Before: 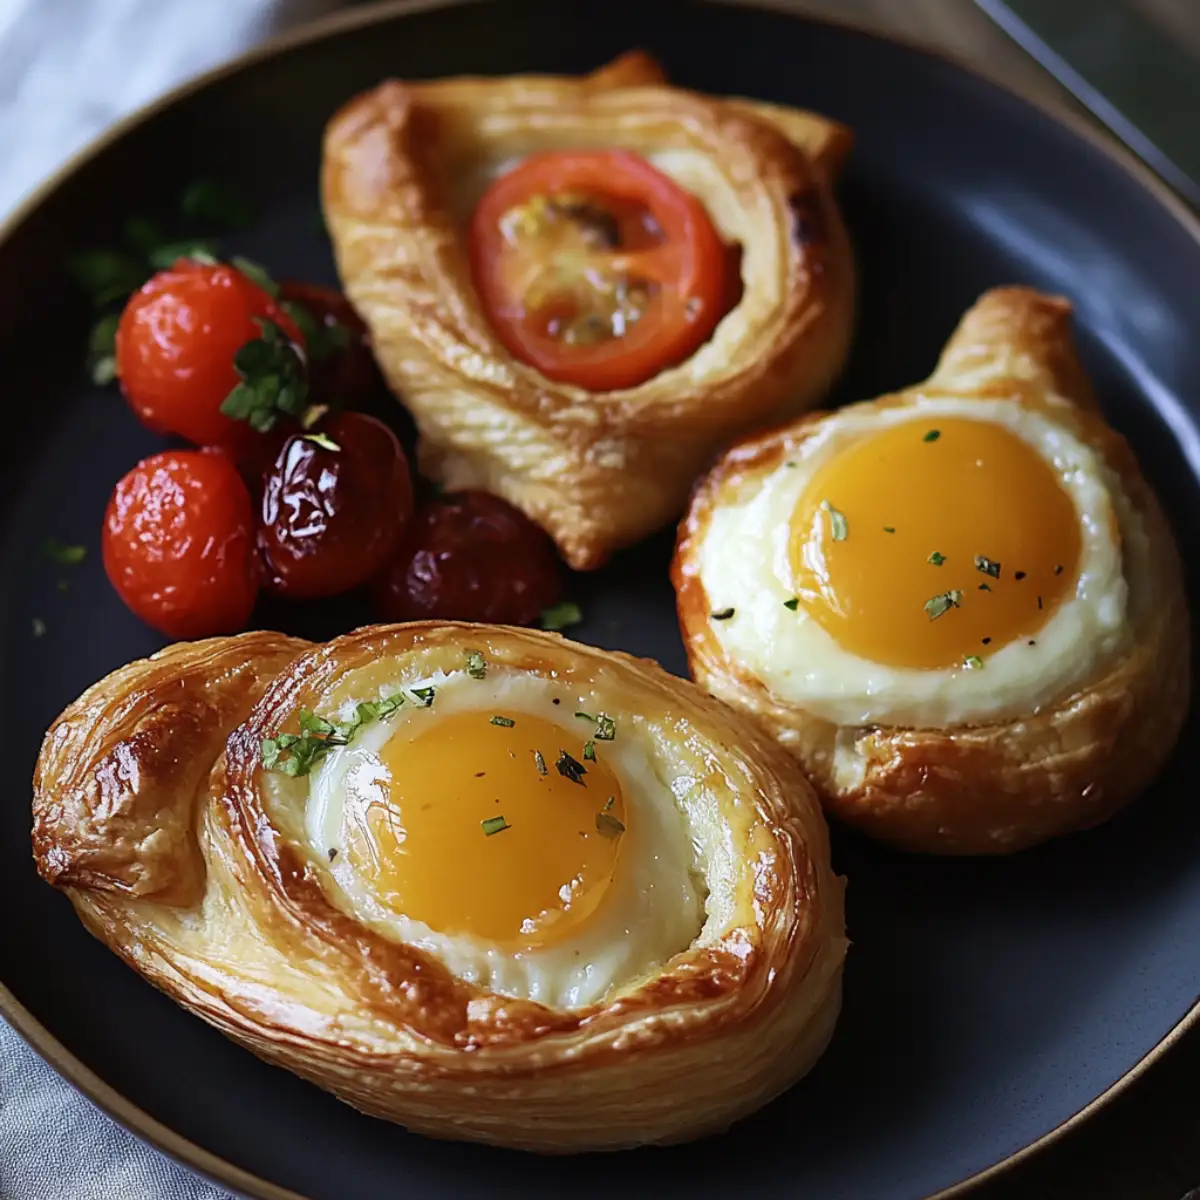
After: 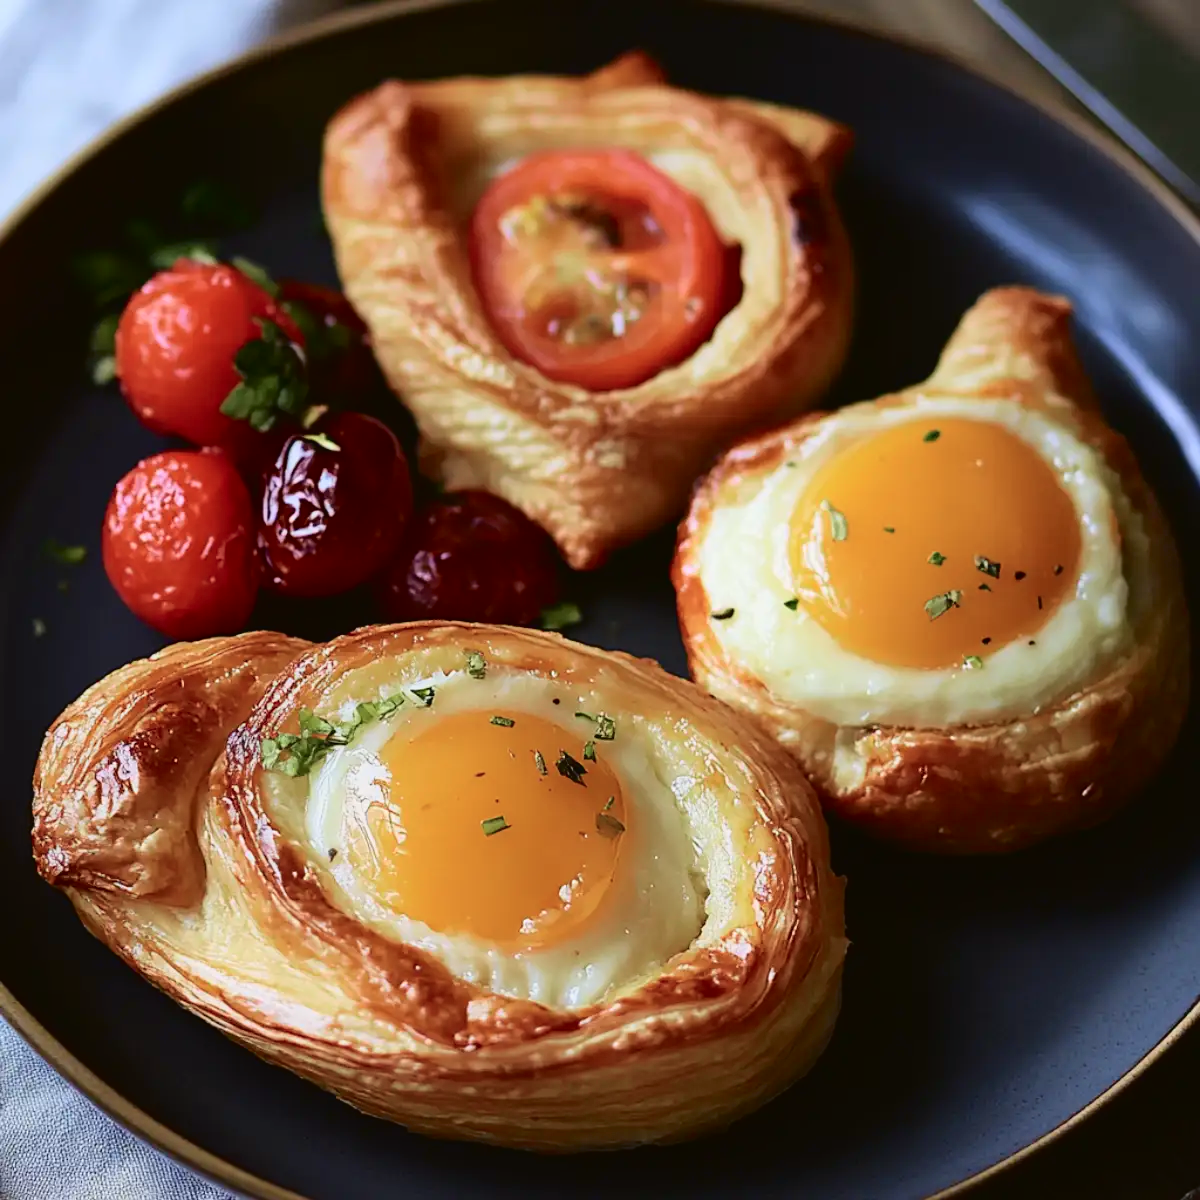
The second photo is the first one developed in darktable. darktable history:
tone curve: curves: ch0 [(0, 0.021) (0.049, 0.044) (0.152, 0.14) (0.328, 0.377) (0.473, 0.543) (0.641, 0.705) (0.868, 0.887) (1, 0.969)]; ch1 [(0, 0) (0.302, 0.331) (0.427, 0.433) (0.472, 0.47) (0.502, 0.503) (0.522, 0.526) (0.564, 0.591) (0.602, 0.632) (0.677, 0.701) (0.859, 0.885) (1, 1)]; ch2 [(0, 0) (0.33, 0.301) (0.447, 0.44) (0.487, 0.496) (0.502, 0.516) (0.535, 0.554) (0.565, 0.598) (0.618, 0.629) (1, 1)], color space Lab, independent channels, preserve colors none
